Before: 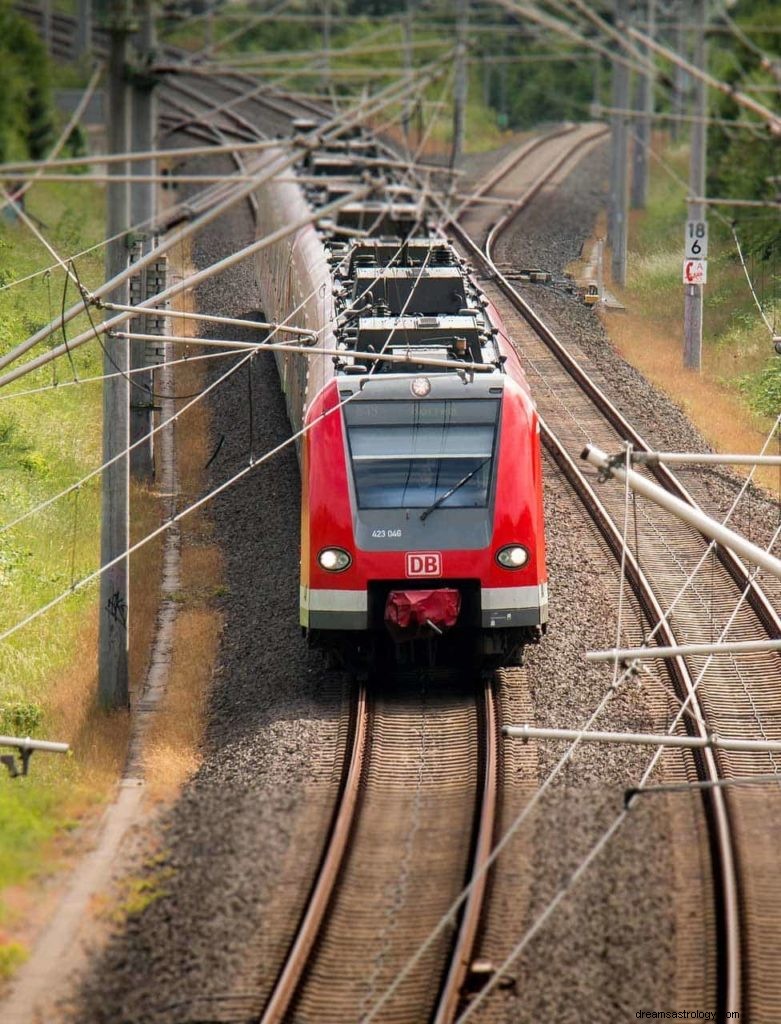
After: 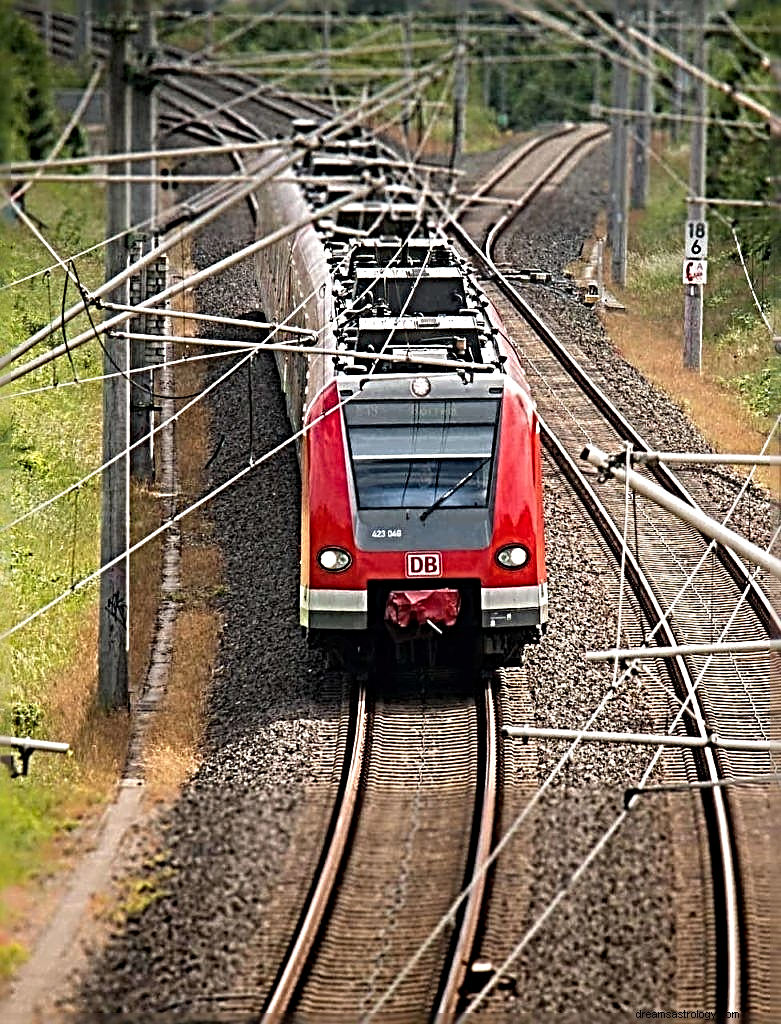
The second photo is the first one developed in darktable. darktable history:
sharpen: radius 4.026, amount 1.989
